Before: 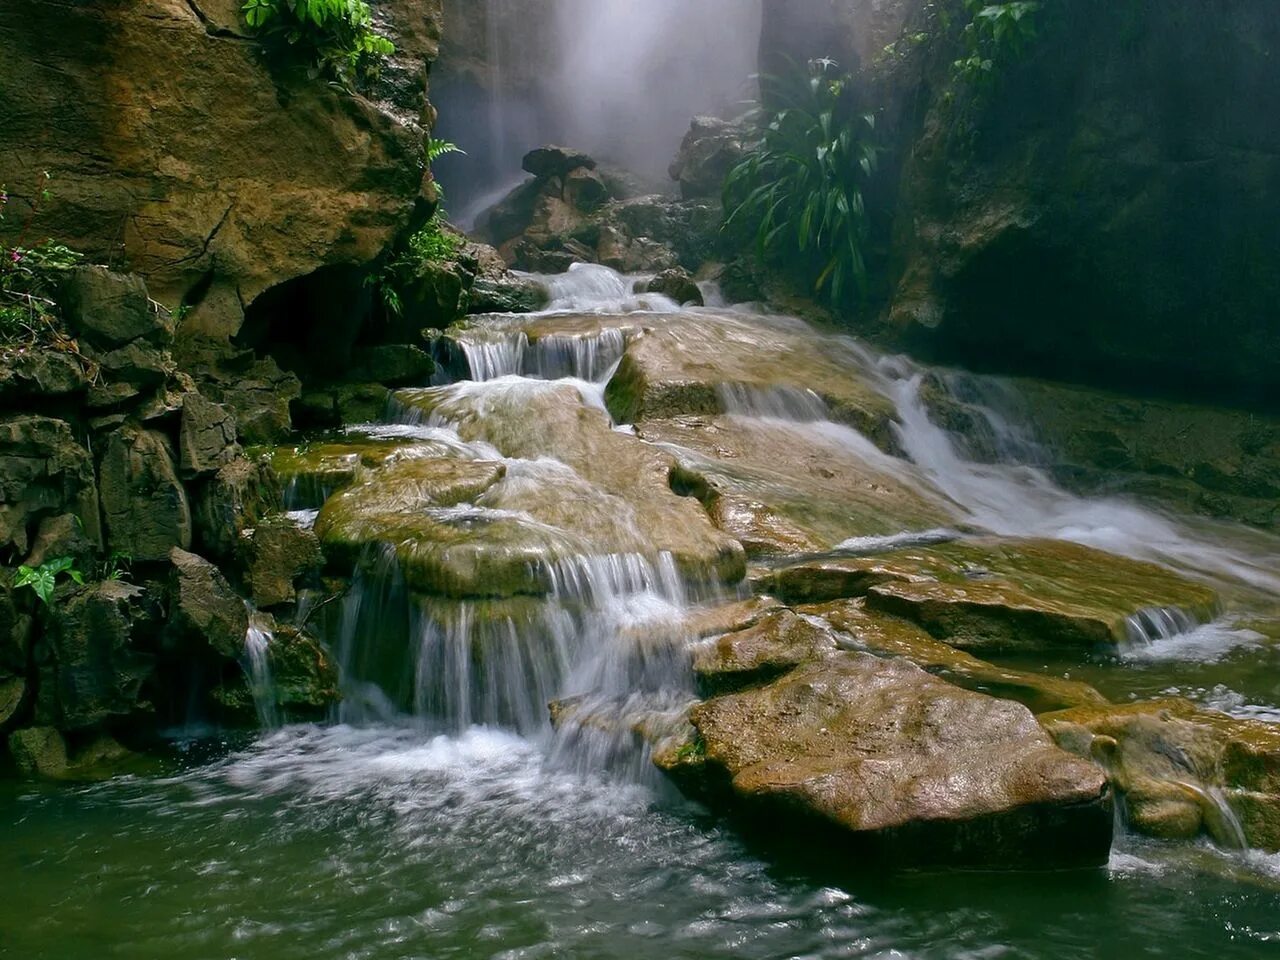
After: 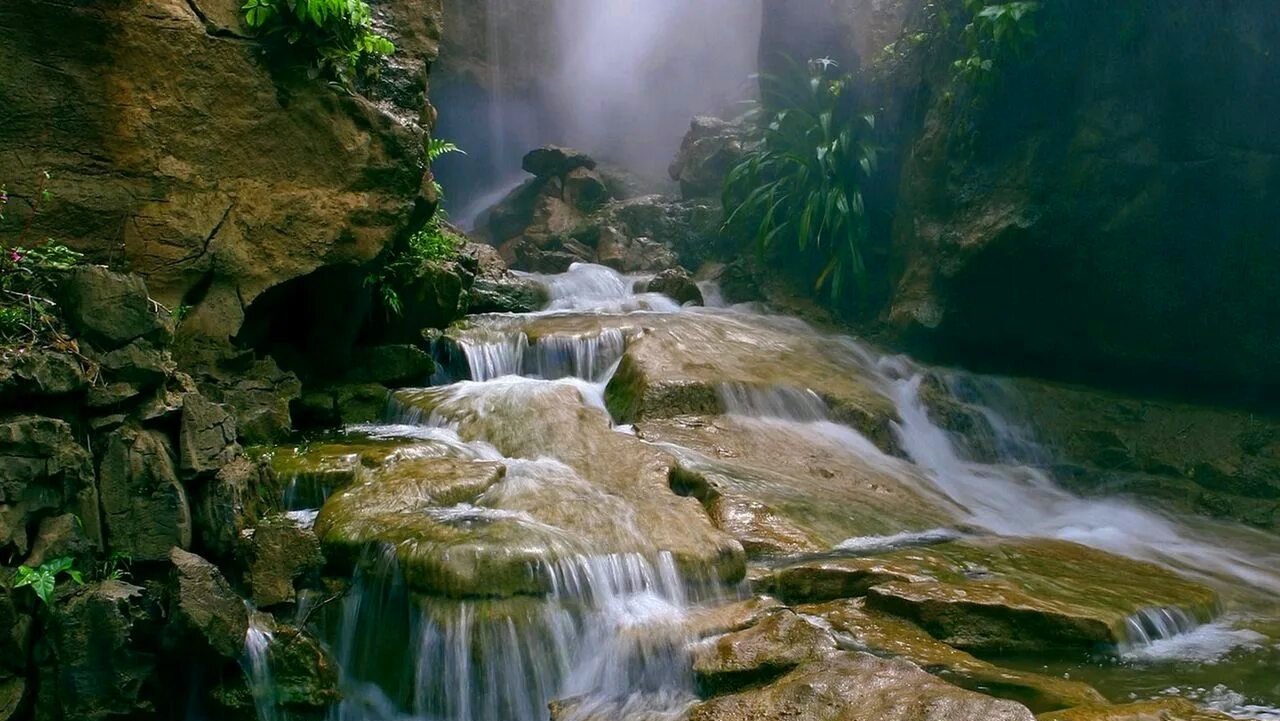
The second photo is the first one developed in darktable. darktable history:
crop: bottom 24.798%
color zones: curves: ch1 [(0.25, 0.5) (0.747, 0.71)]
